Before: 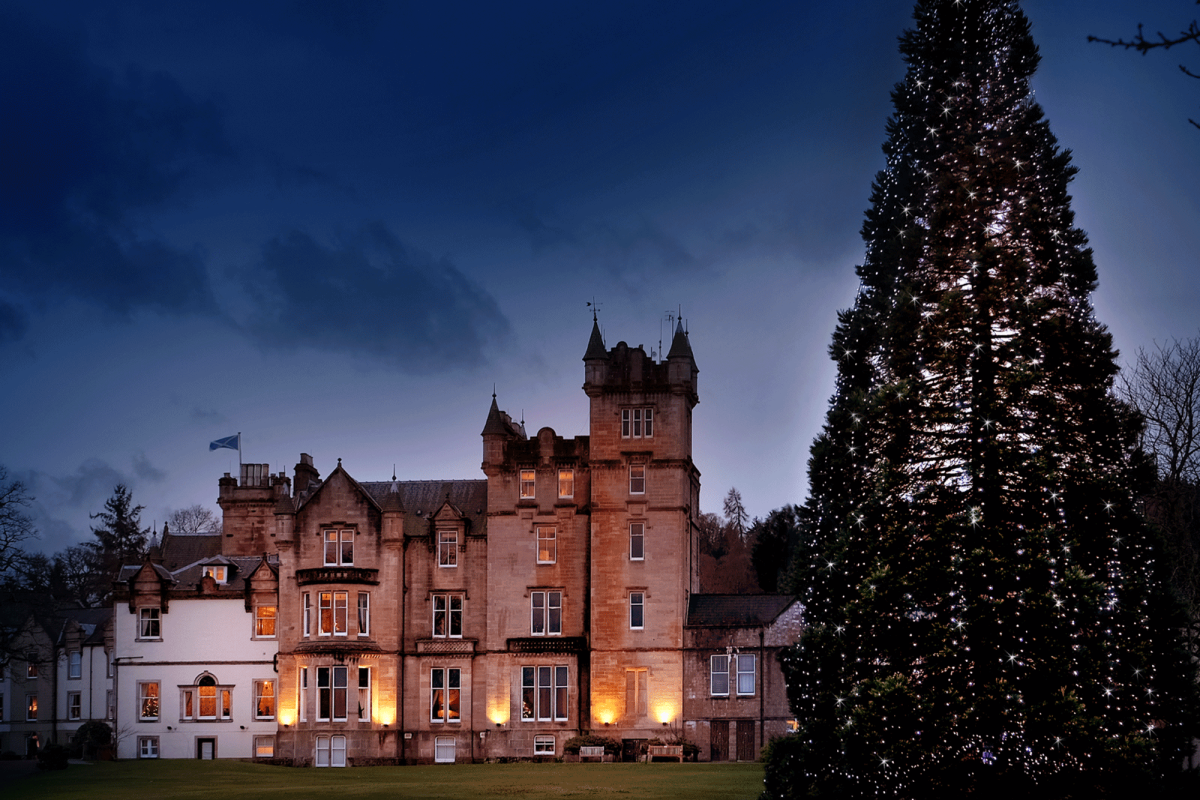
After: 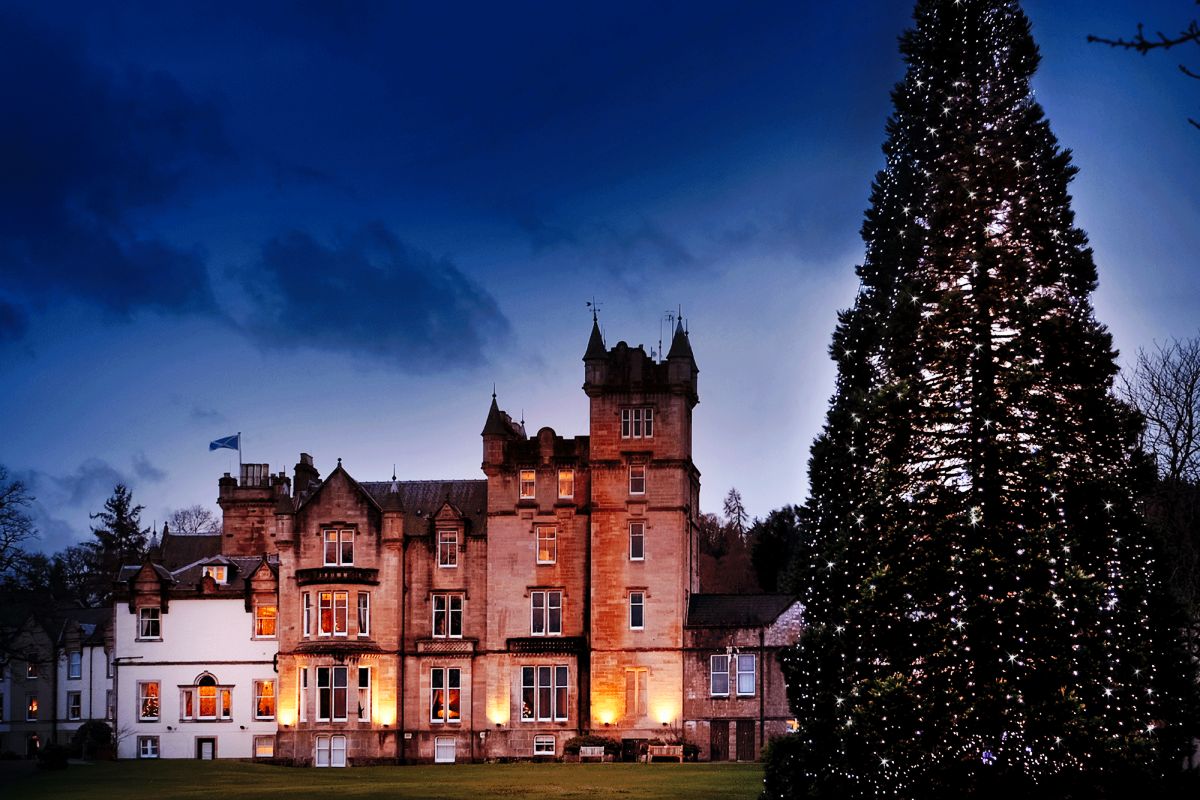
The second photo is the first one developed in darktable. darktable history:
base curve: curves: ch0 [(0, 0) (0.032, 0.025) (0.121, 0.166) (0.206, 0.329) (0.605, 0.79) (1, 1)], preserve colors none
shadows and highlights: shadows 30.86, highlights 0, soften with gaussian
